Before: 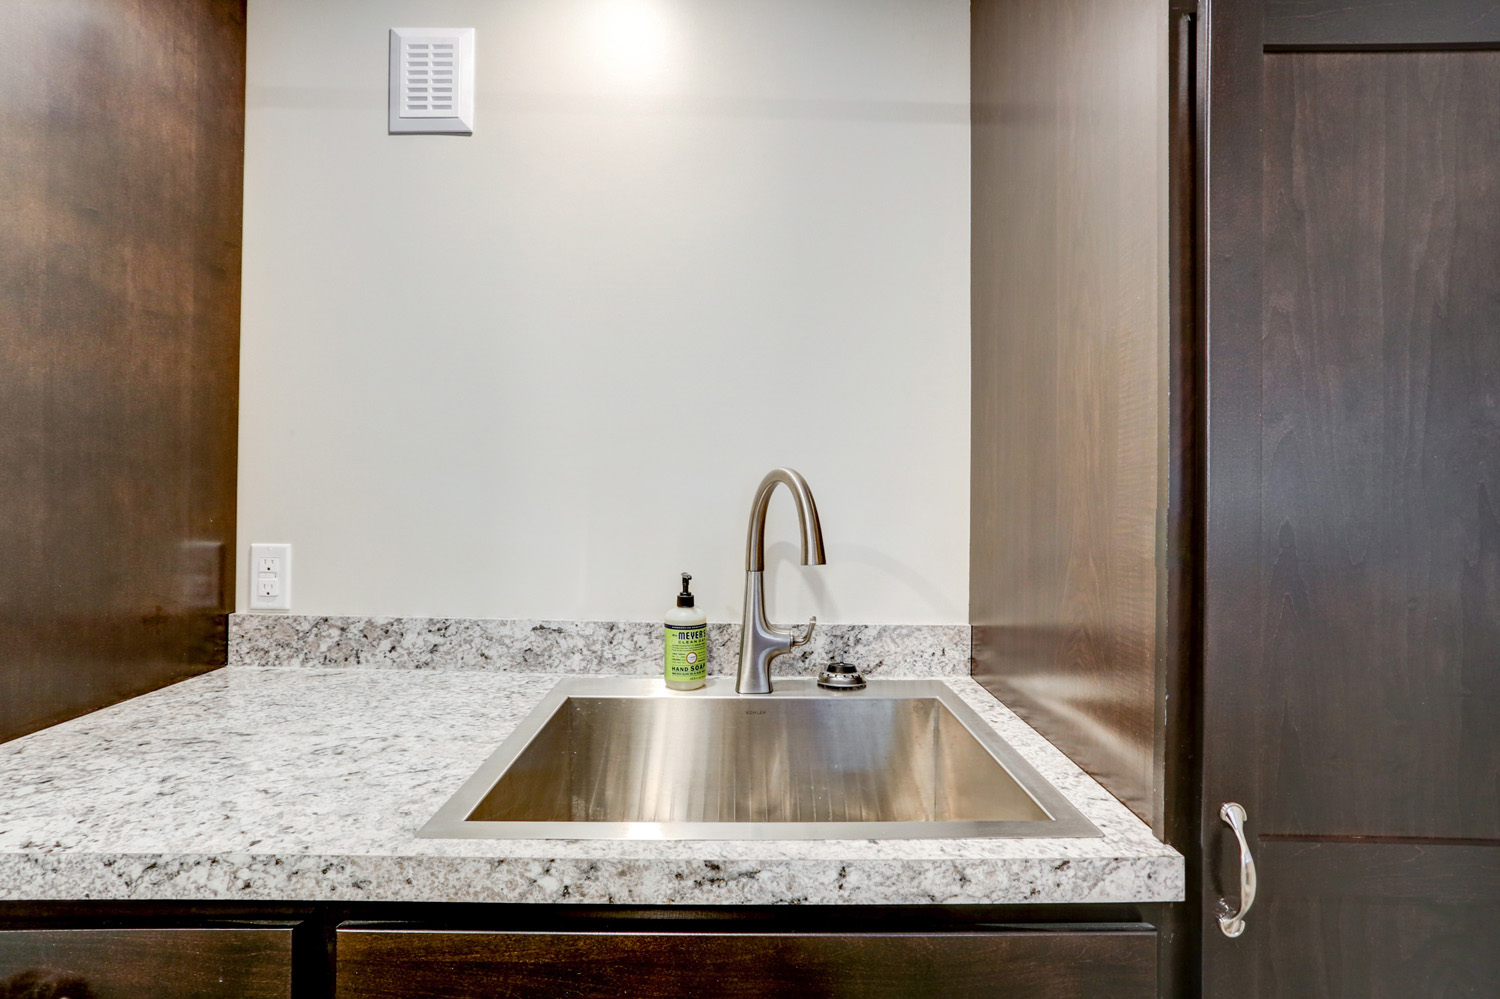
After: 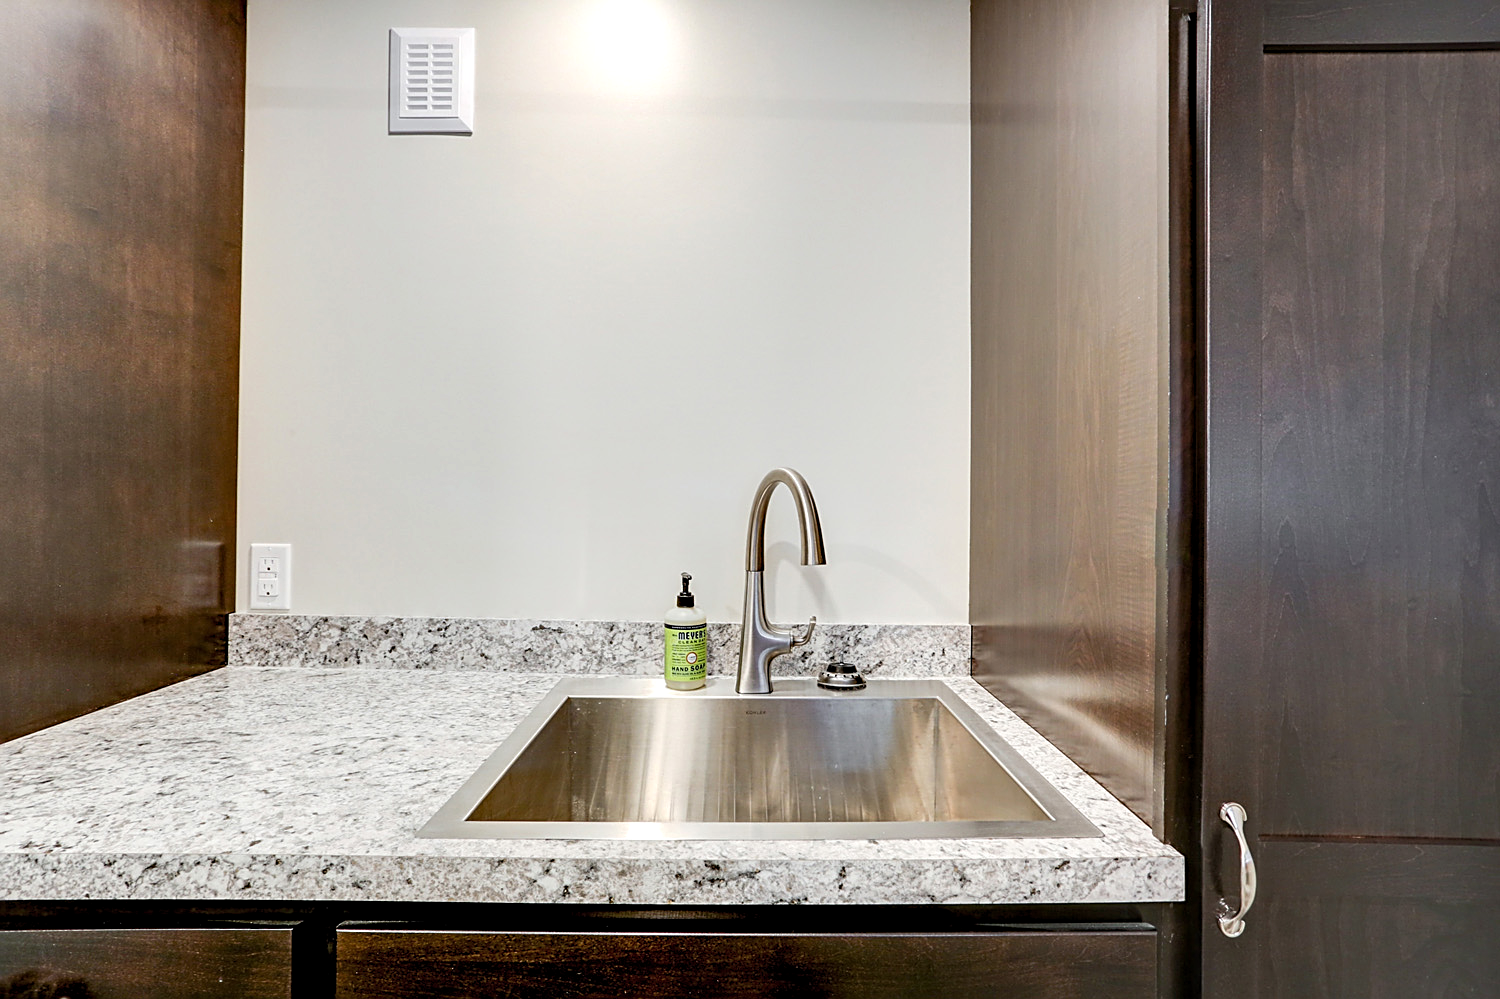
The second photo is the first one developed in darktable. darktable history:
levels: levels [0.016, 0.492, 0.969]
sharpen: on, module defaults
